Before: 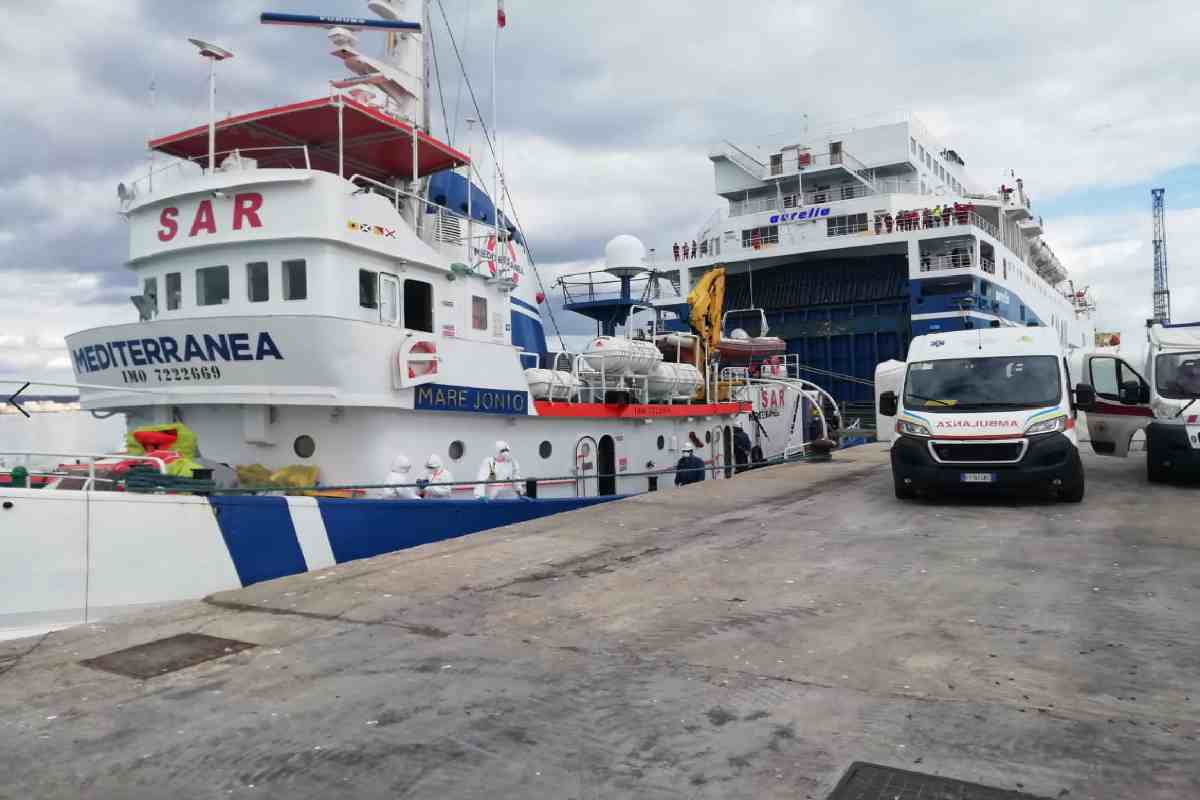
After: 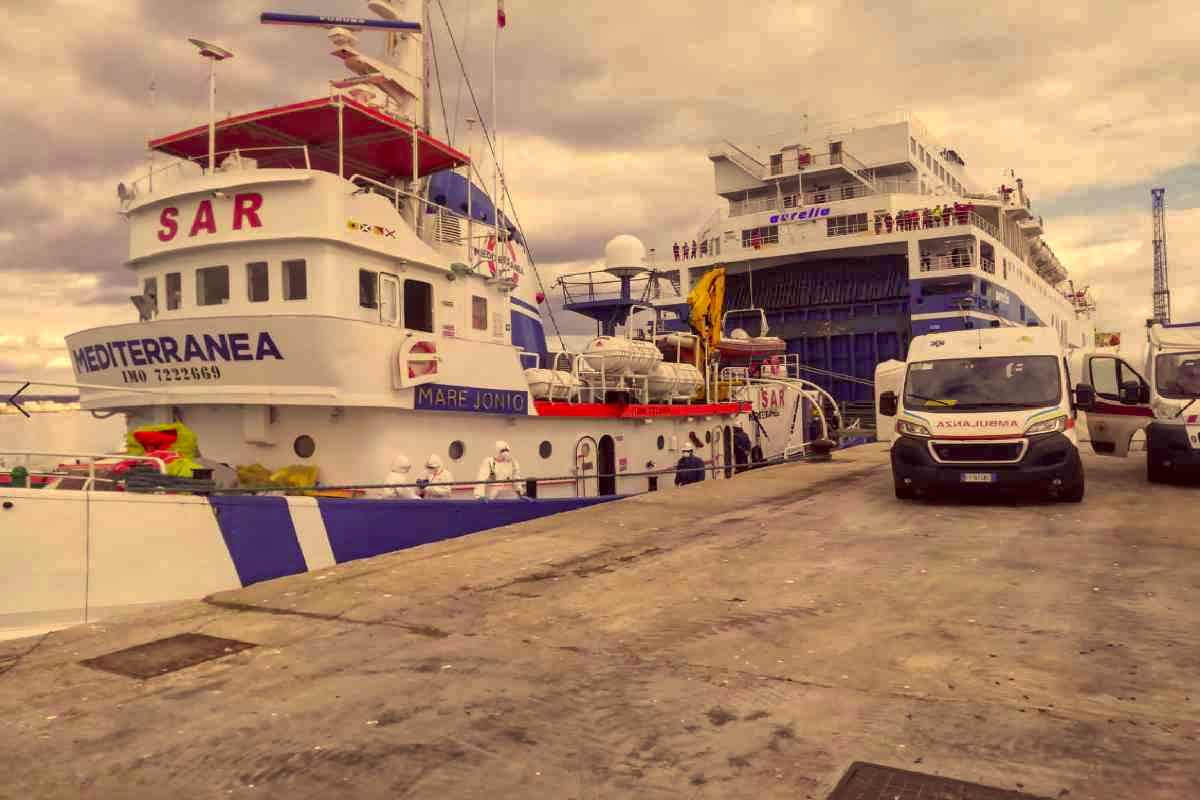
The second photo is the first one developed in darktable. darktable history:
local contrast: on, module defaults
shadows and highlights: on, module defaults
color correction: highlights a* 10.12, highlights b* 39.04, shadows a* 14.62, shadows b* 3.37
white balance: emerald 1
